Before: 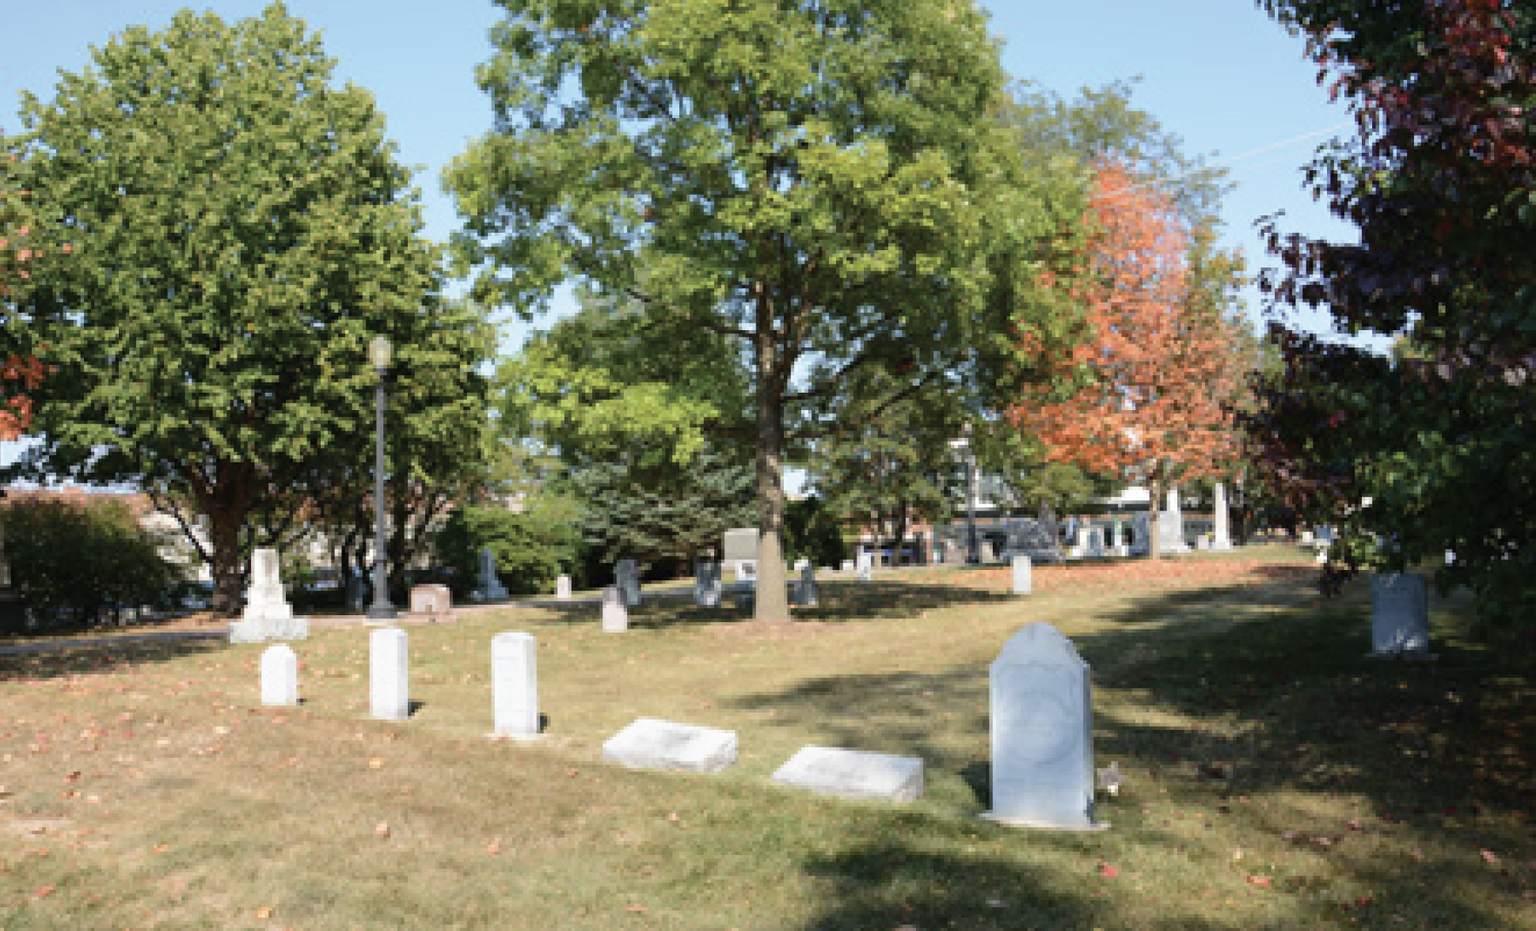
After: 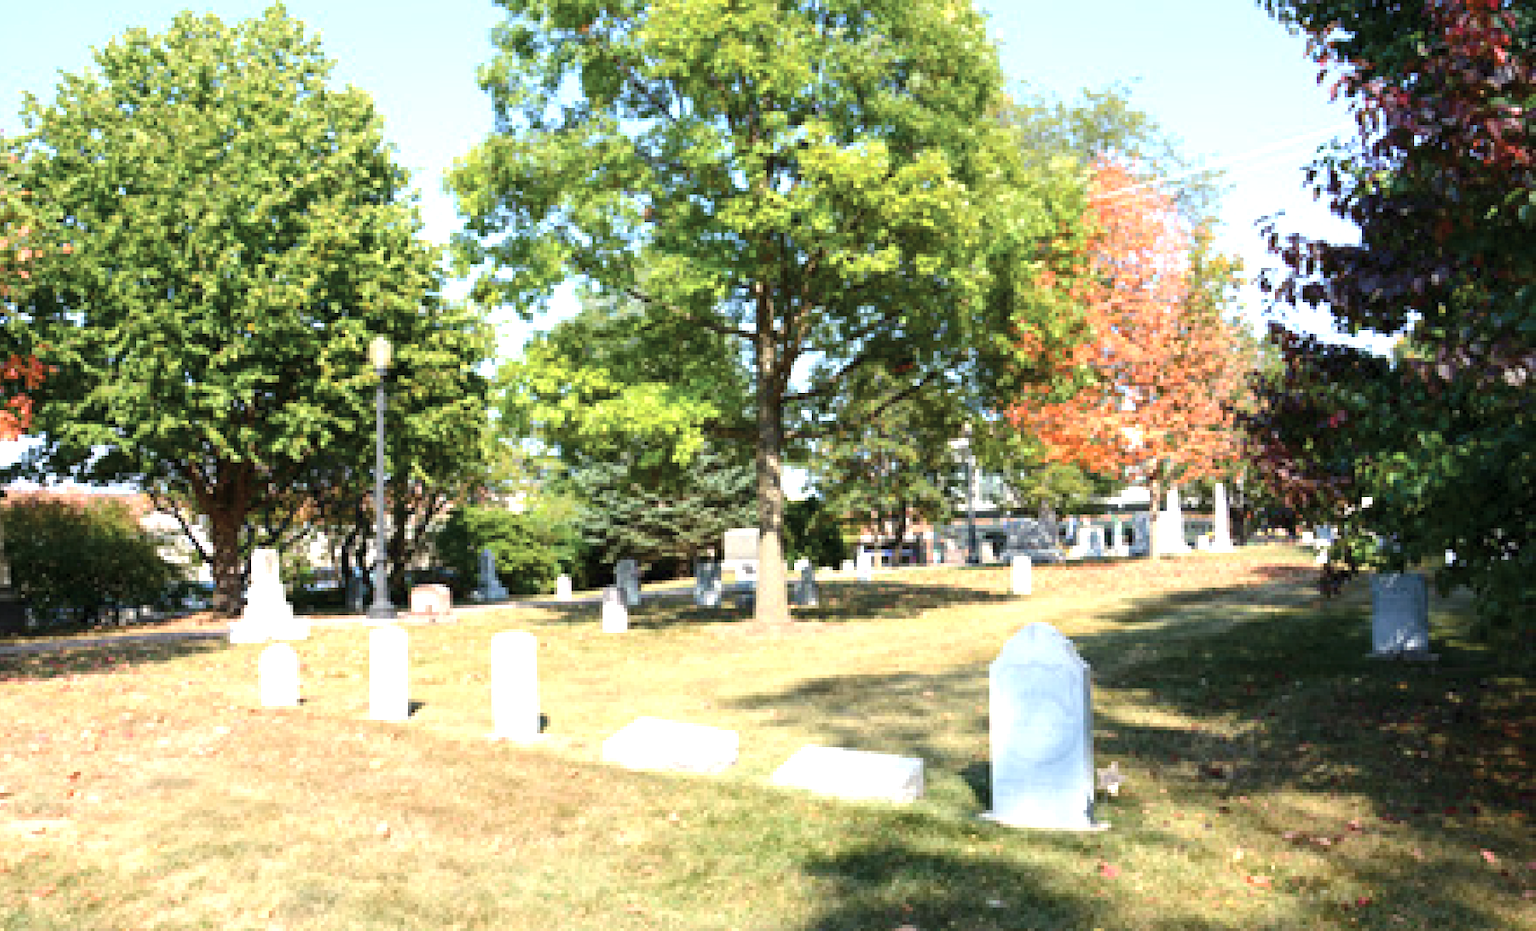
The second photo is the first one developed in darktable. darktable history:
local contrast: highlights 100%, shadows 100%, detail 120%, midtone range 0.2
exposure: black level correction 0.001, exposure 0.955 EV, compensate exposure bias true, compensate highlight preservation false
